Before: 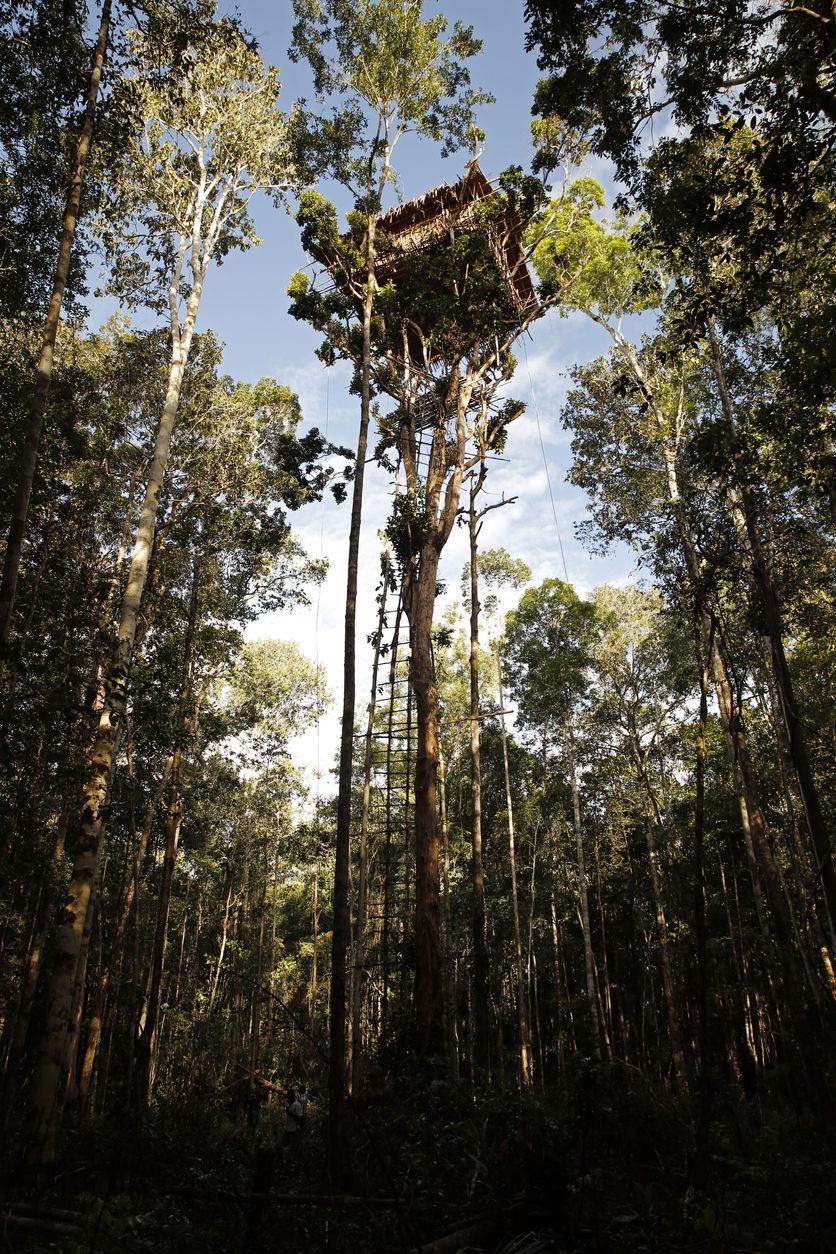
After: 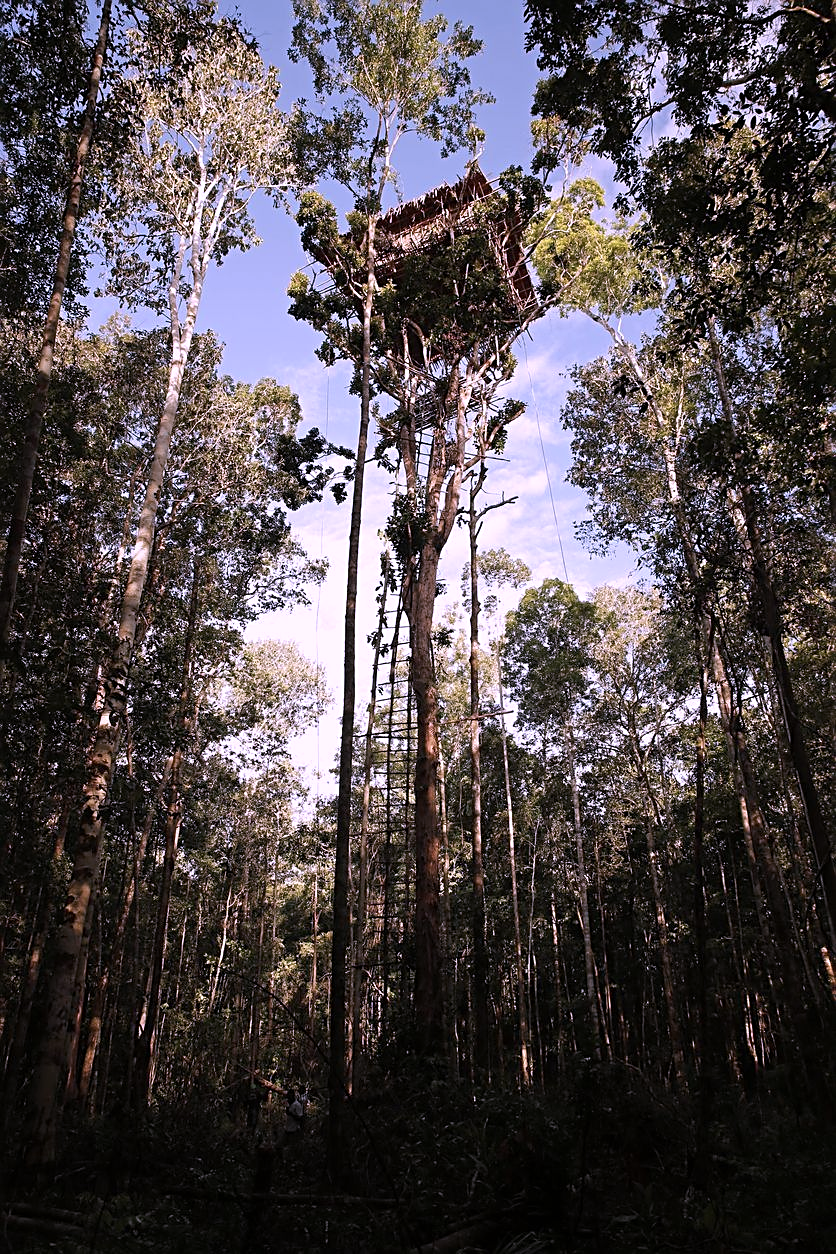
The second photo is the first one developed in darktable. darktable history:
color correction: highlights a* 15.02, highlights b* -25.08
sharpen: on, module defaults
